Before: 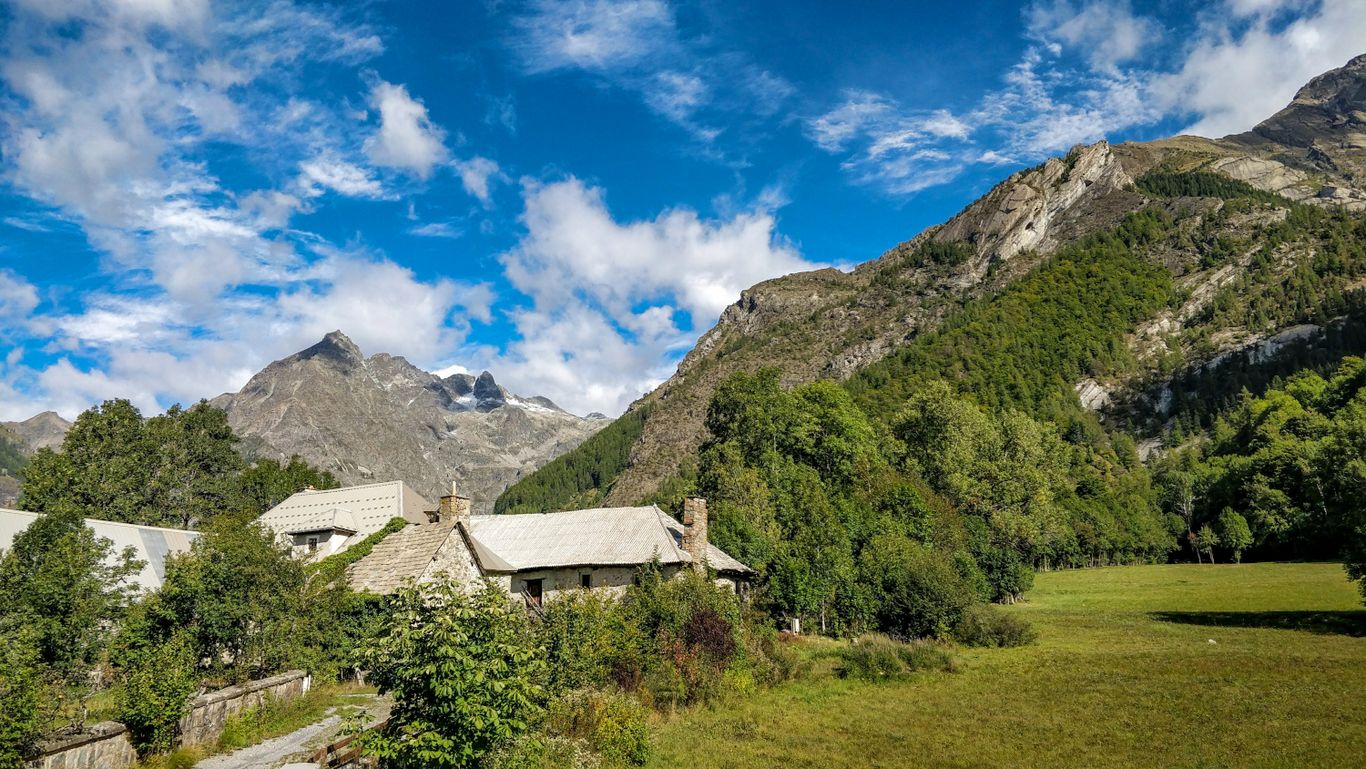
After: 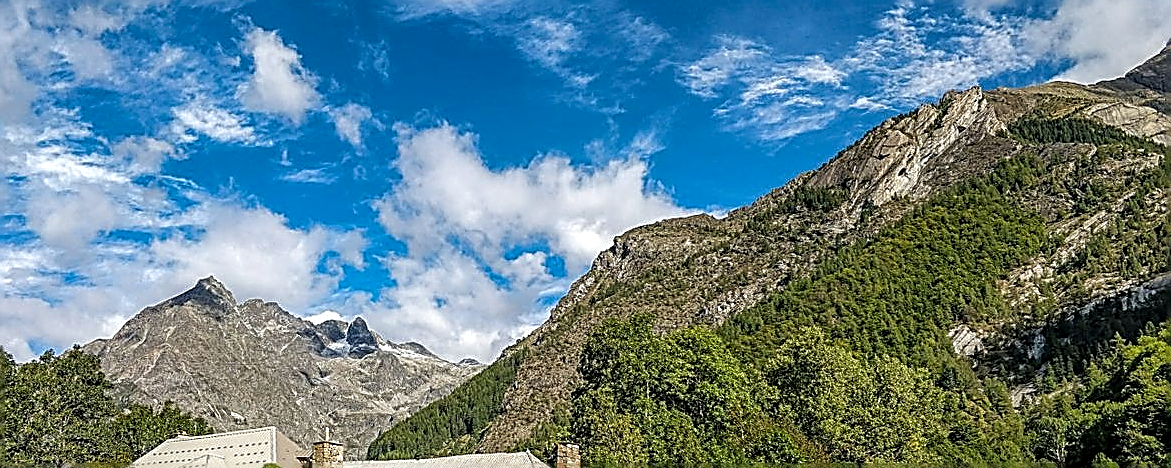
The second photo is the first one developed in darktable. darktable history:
crop and rotate: left 9.306%, top 7.18%, right 4.948%, bottom 31.955%
sharpen: amount 1.997
local contrast: on, module defaults
exposure: compensate exposure bias true, compensate highlight preservation false
